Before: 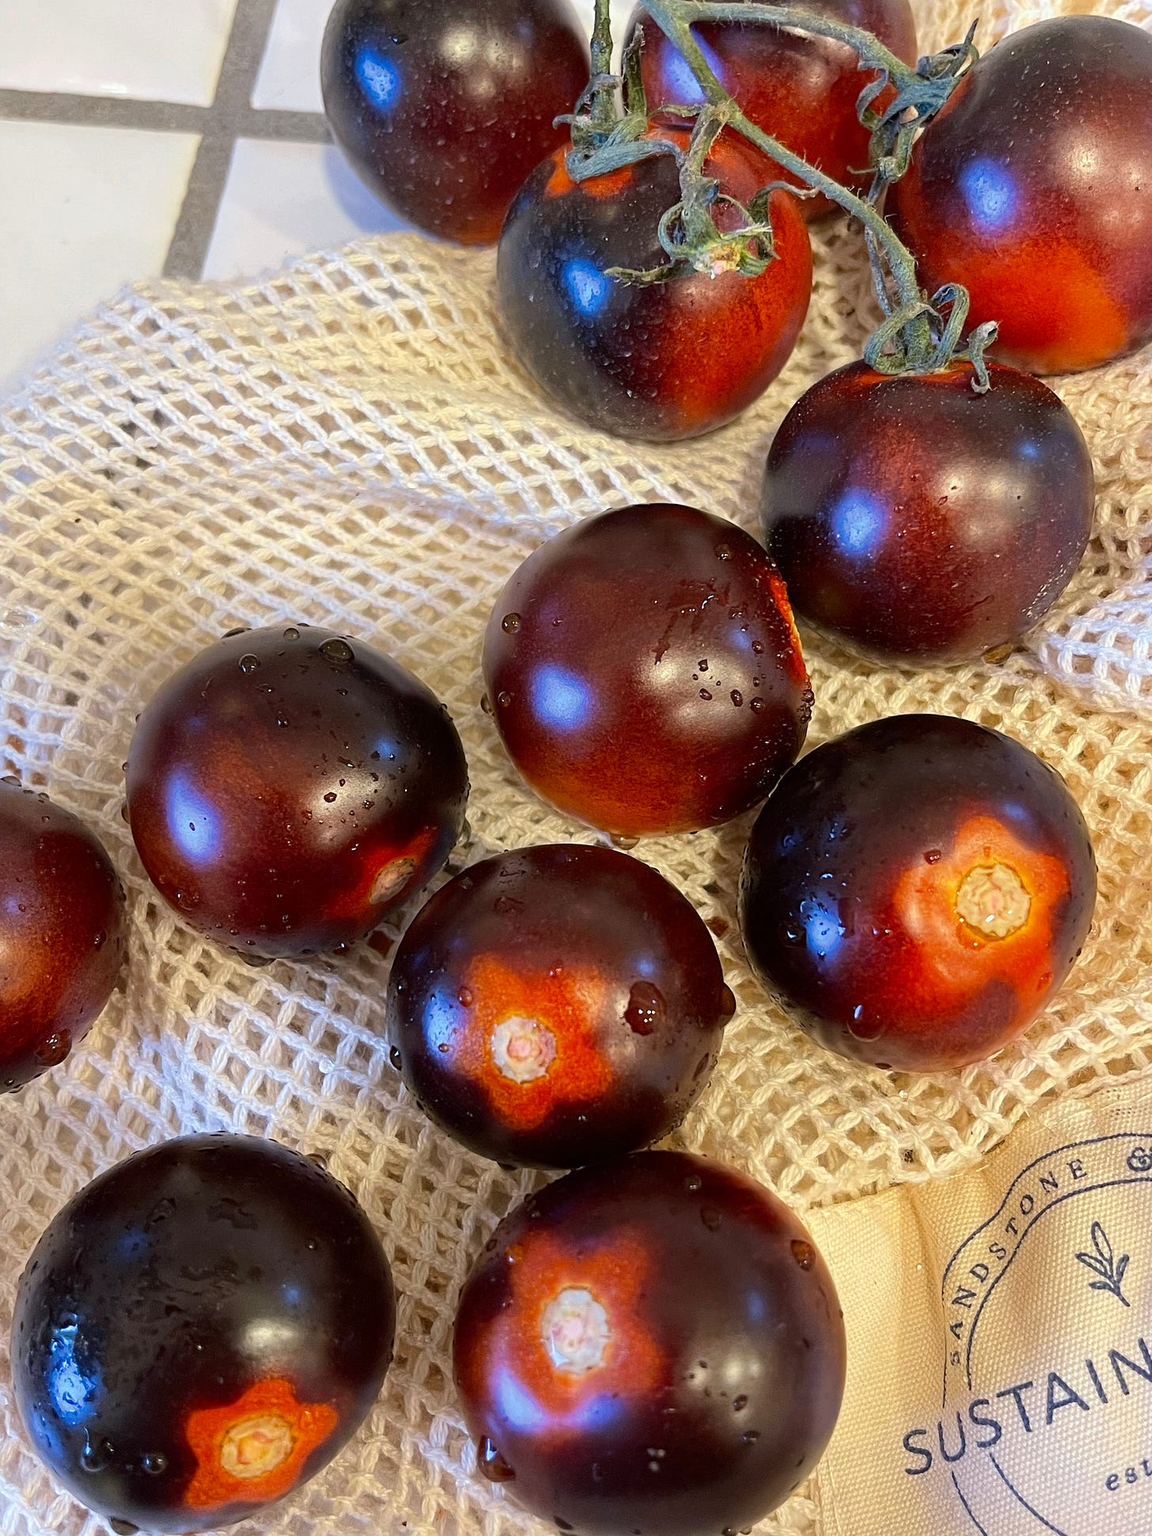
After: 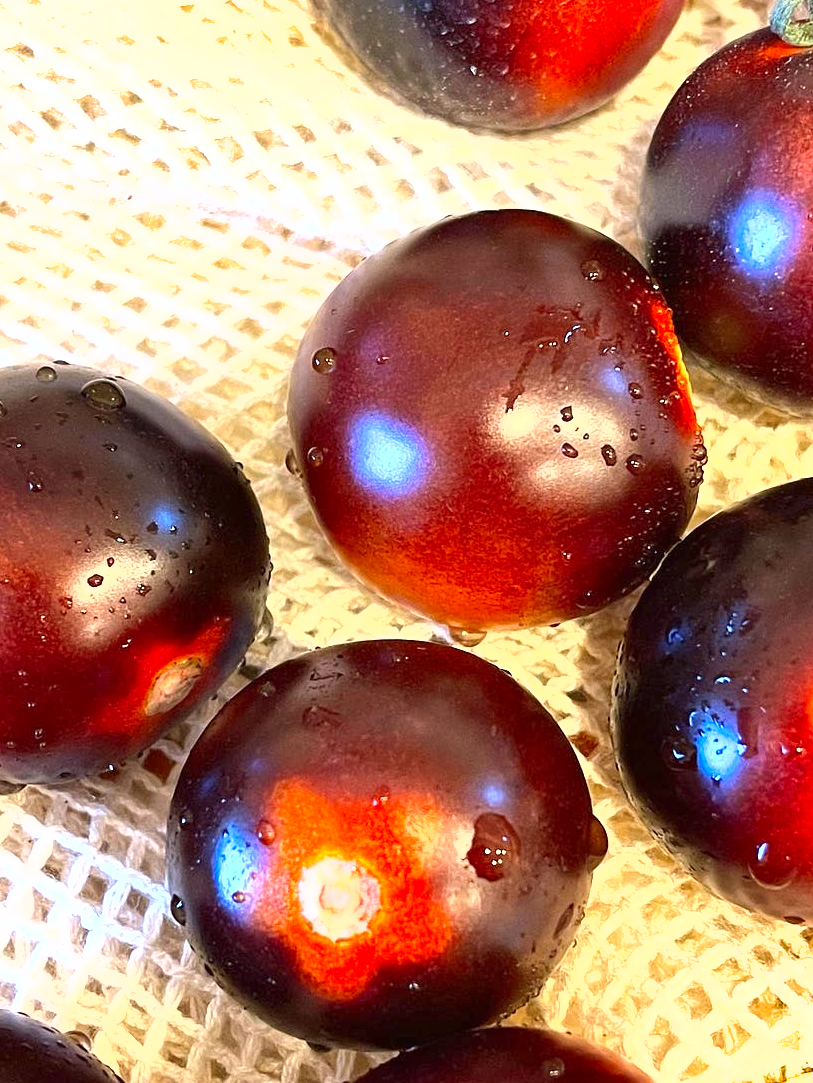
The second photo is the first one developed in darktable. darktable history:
color correction: saturation 1.11
crop and rotate: left 22.13%, top 22.054%, right 22.026%, bottom 22.102%
shadows and highlights: low approximation 0.01, soften with gaussian
exposure: black level correction 0, exposure 1.3 EV, compensate exposure bias true, compensate highlight preservation false
